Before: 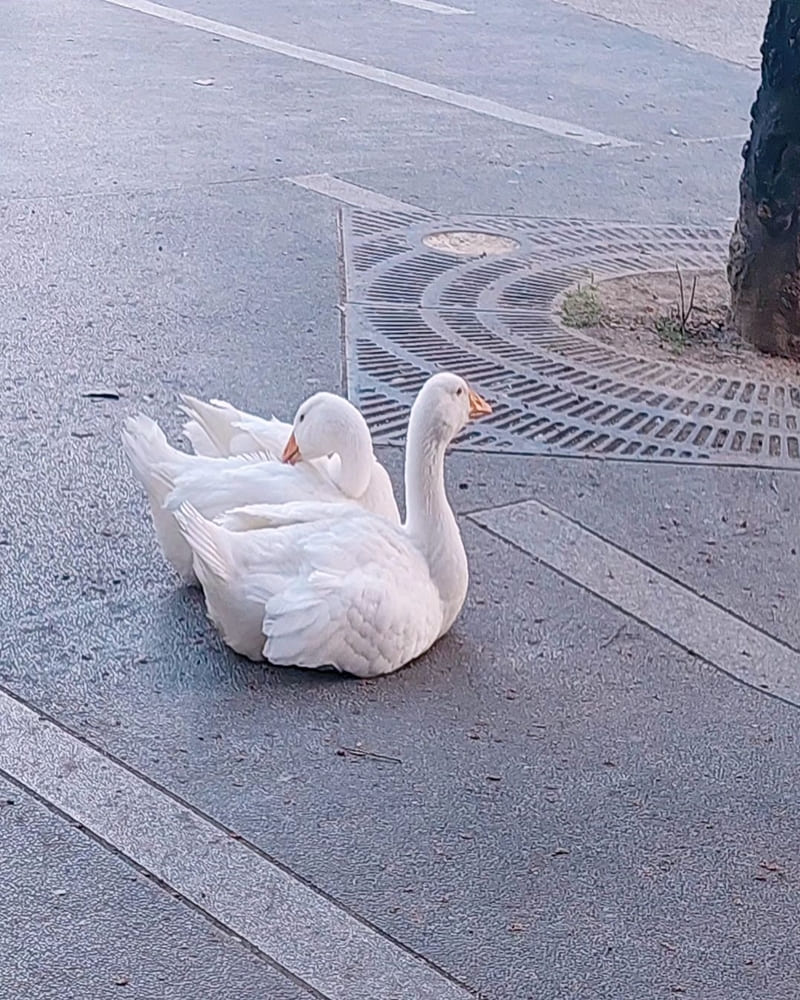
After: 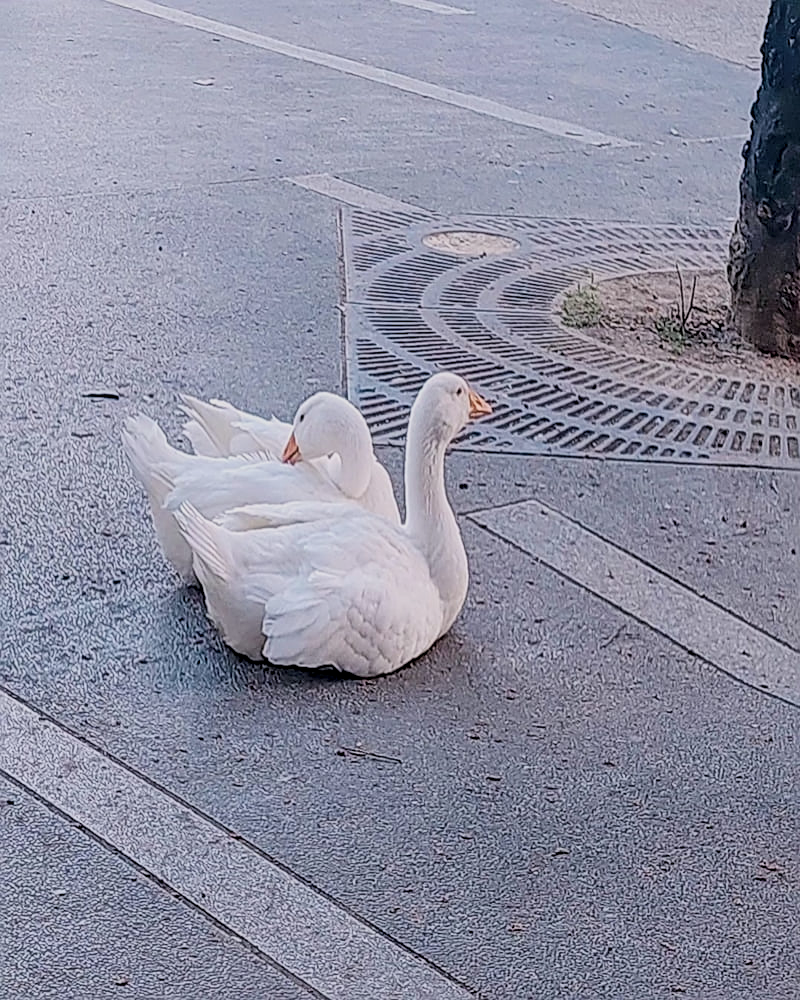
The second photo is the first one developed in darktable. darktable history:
local contrast: detail 130%
sharpen: on, module defaults
filmic rgb: black relative exposure -8.42 EV, white relative exposure 4.68 EV, hardness 3.82, color science v6 (2022)
white balance: emerald 1
